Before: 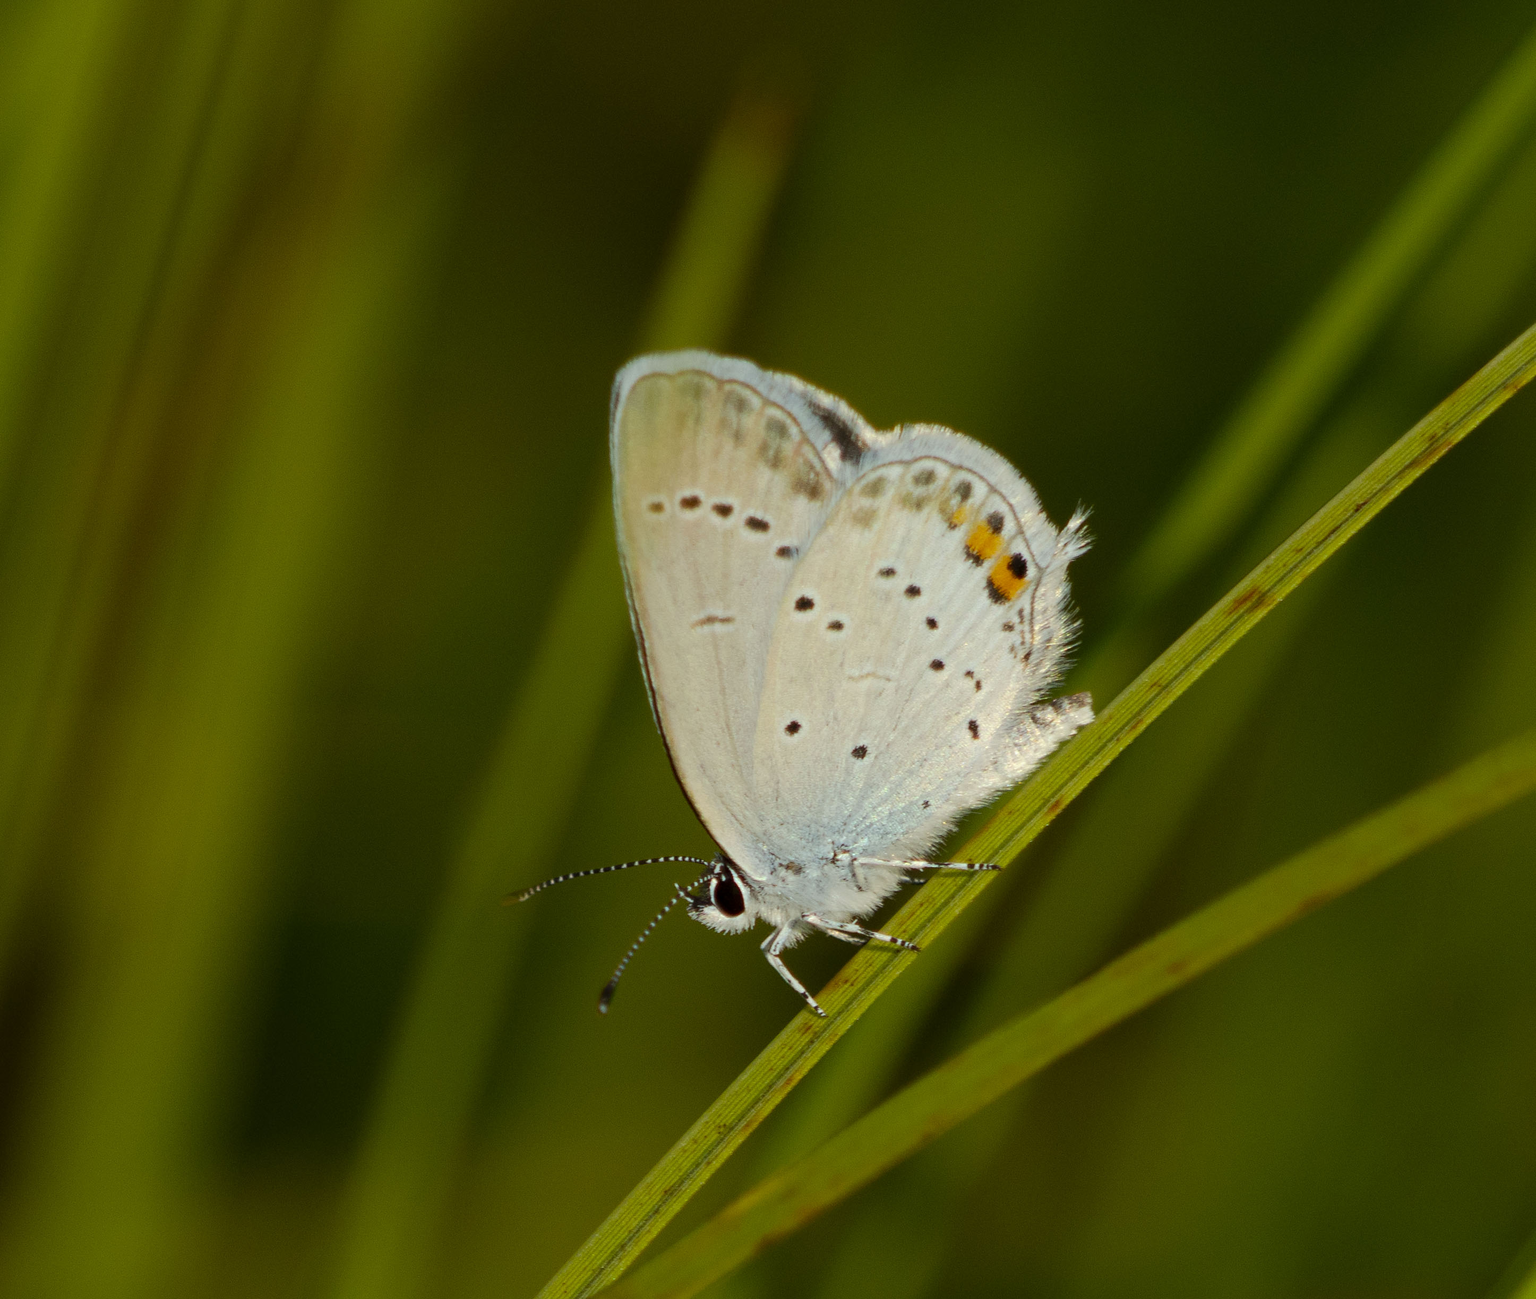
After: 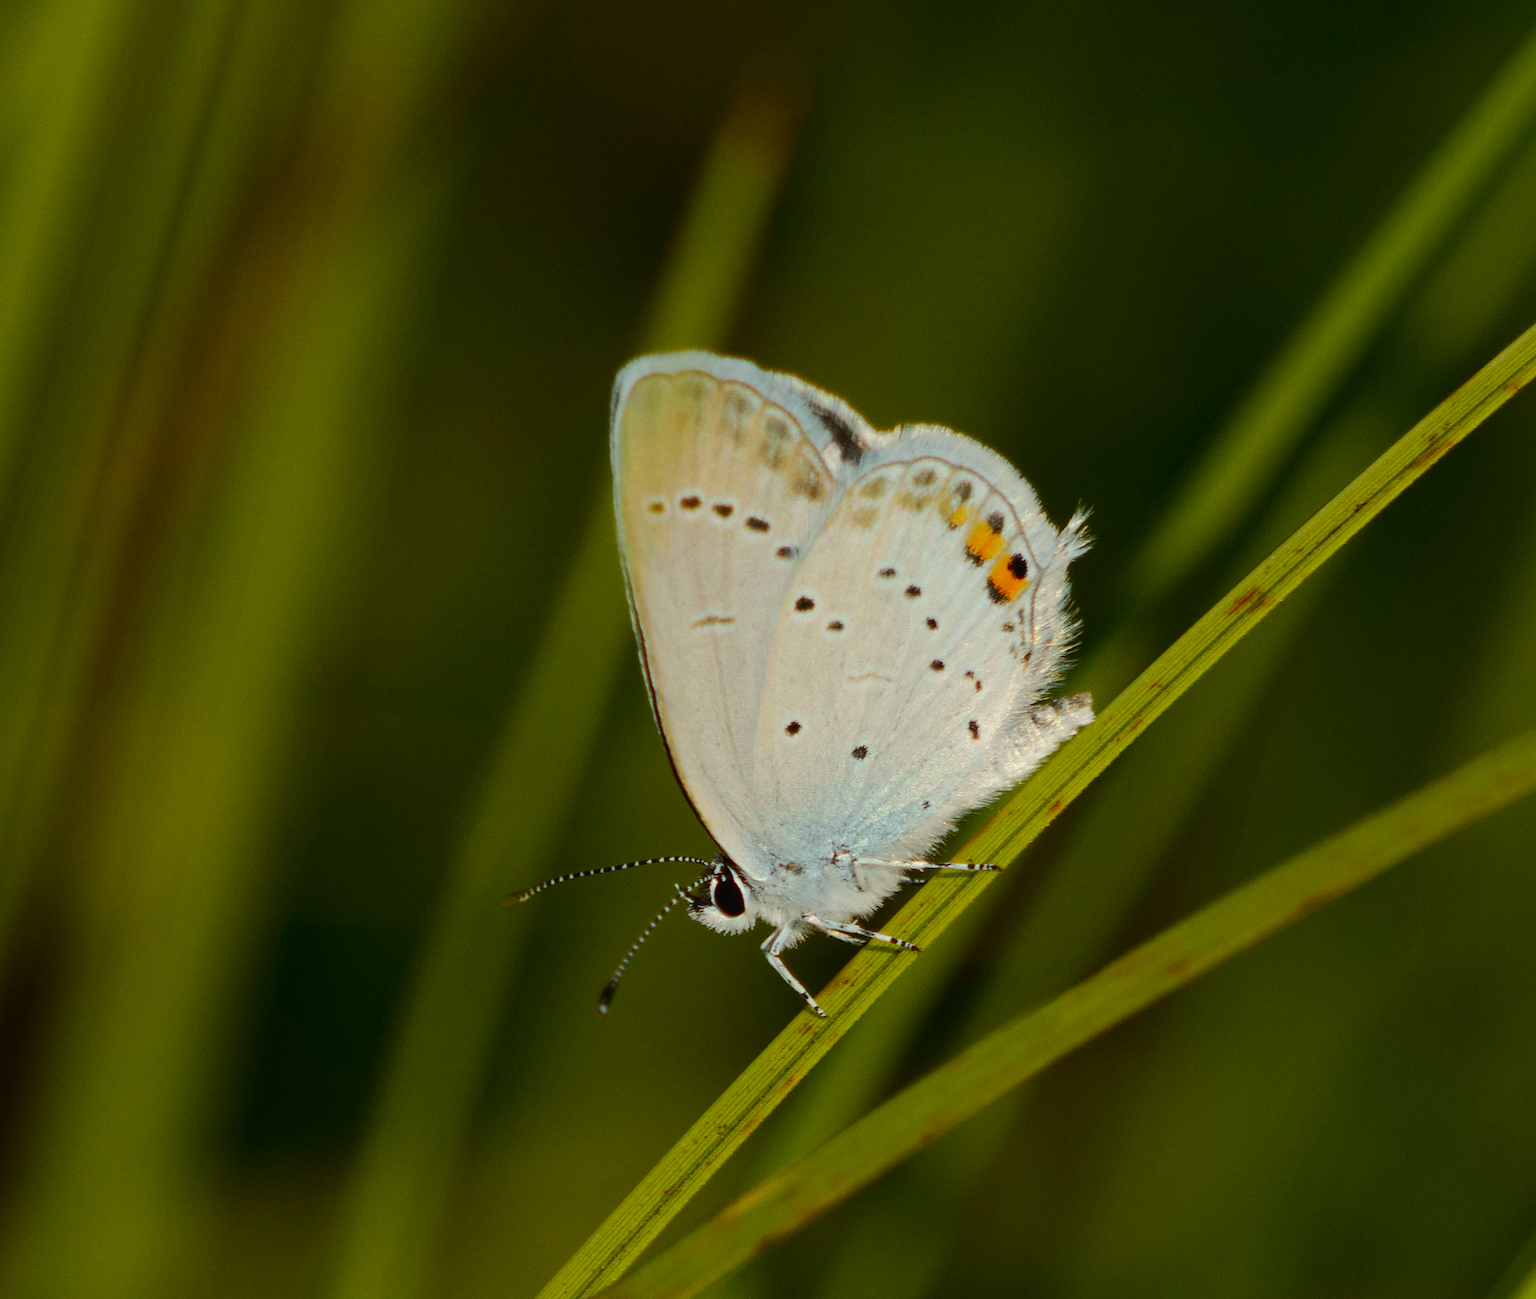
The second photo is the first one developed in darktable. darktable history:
tone curve: curves: ch0 [(0, 0.021) (0.049, 0.044) (0.157, 0.131) (0.365, 0.359) (0.499, 0.517) (0.675, 0.667) (0.856, 0.83) (1, 0.969)]; ch1 [(0, 0) (0.302, 0.309) (0.433, 0.443) (0.472, 0.47) (0.502, 0.503) (0.527, 0.516) (0.564, 0.557) (0.614, 0.645) (0.677, 0.722) (0.859, 0.889) (1, 1)]; ch2 [(0, 0) (0.33, 0.301) (0.447, 0.44) (0.487, 0.496) (0.502, 0.501) (0.535, 0.537) (0.565, 0.558) (0.608, 0.624) (1, 1)], color space Lab, independent channels, preserve colors none
